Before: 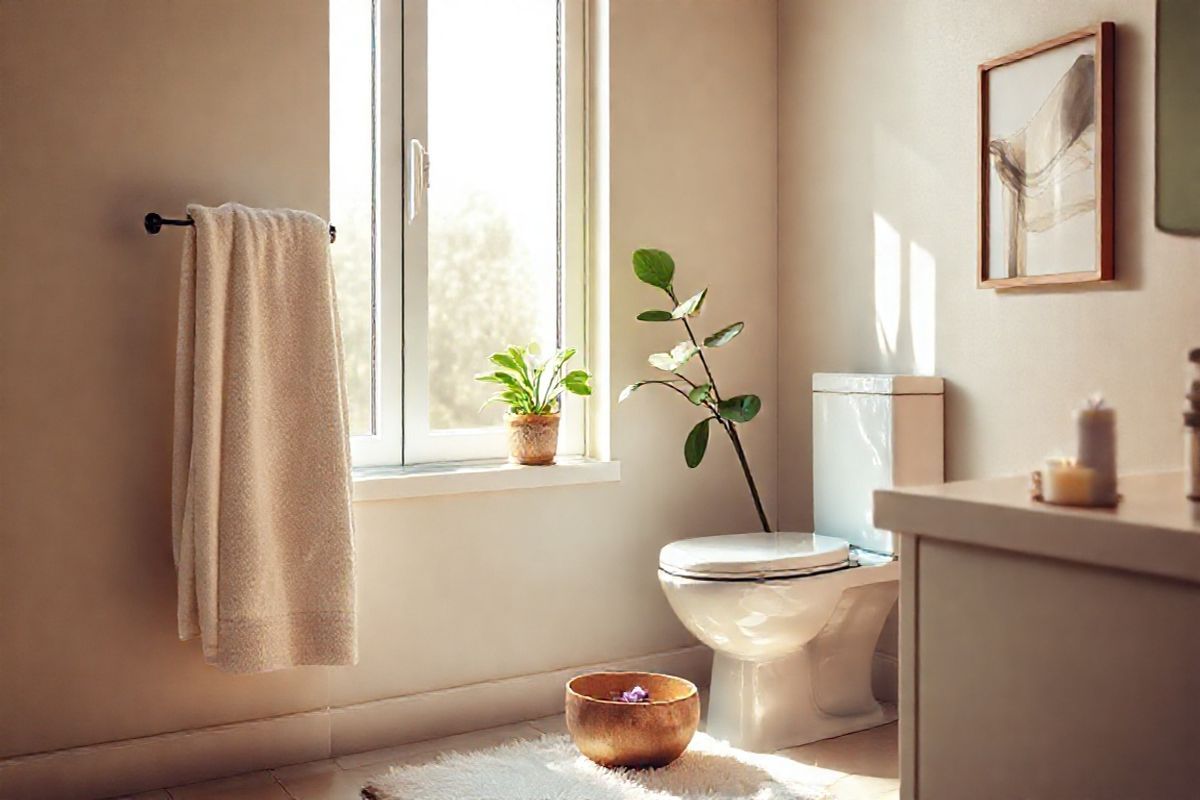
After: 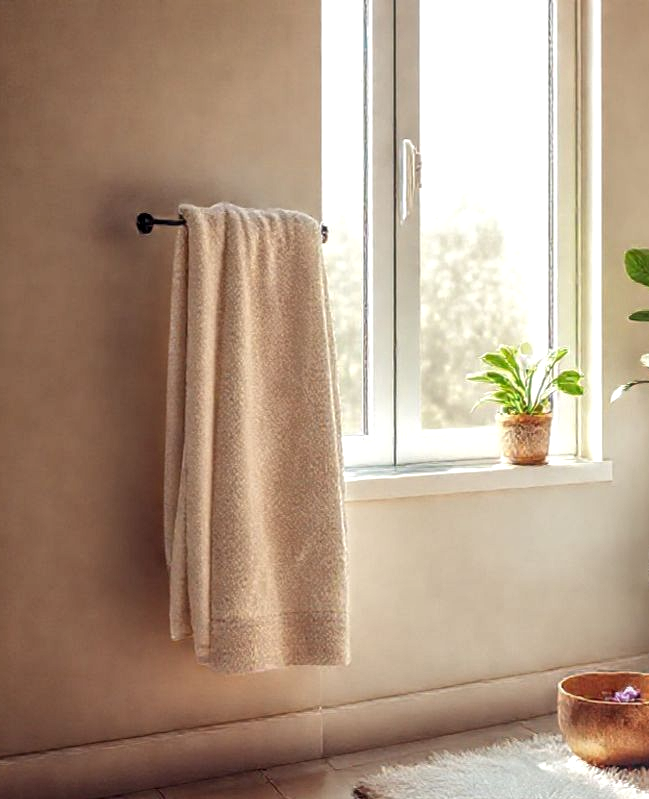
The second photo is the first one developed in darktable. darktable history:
crop: left 0.733%, right 45.177%, bottom 0.088%
local contrast: highlights 75%, shadows 55%, detail 177%, midtone range 0.211
